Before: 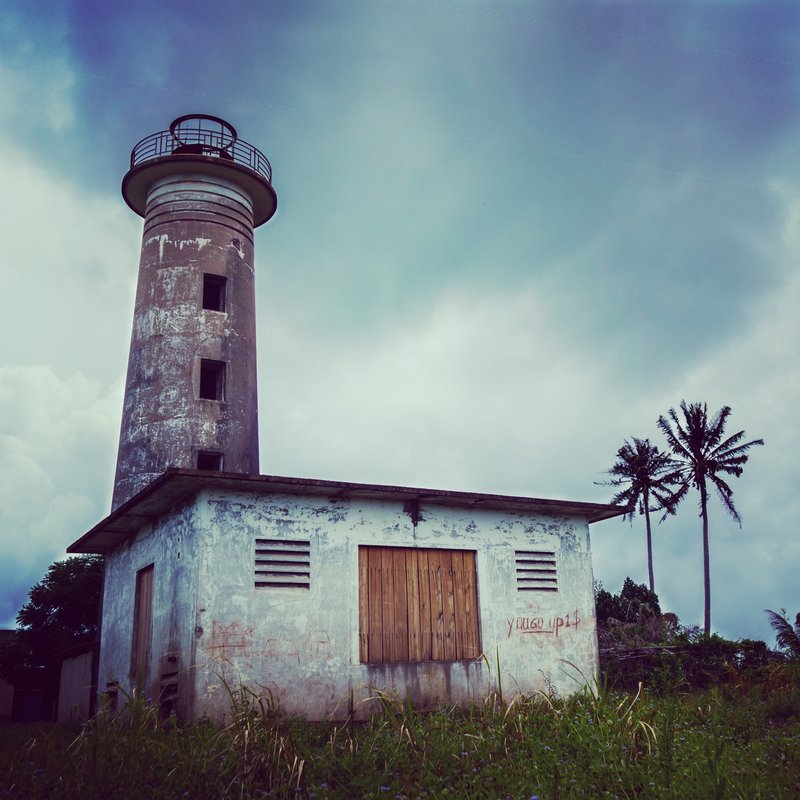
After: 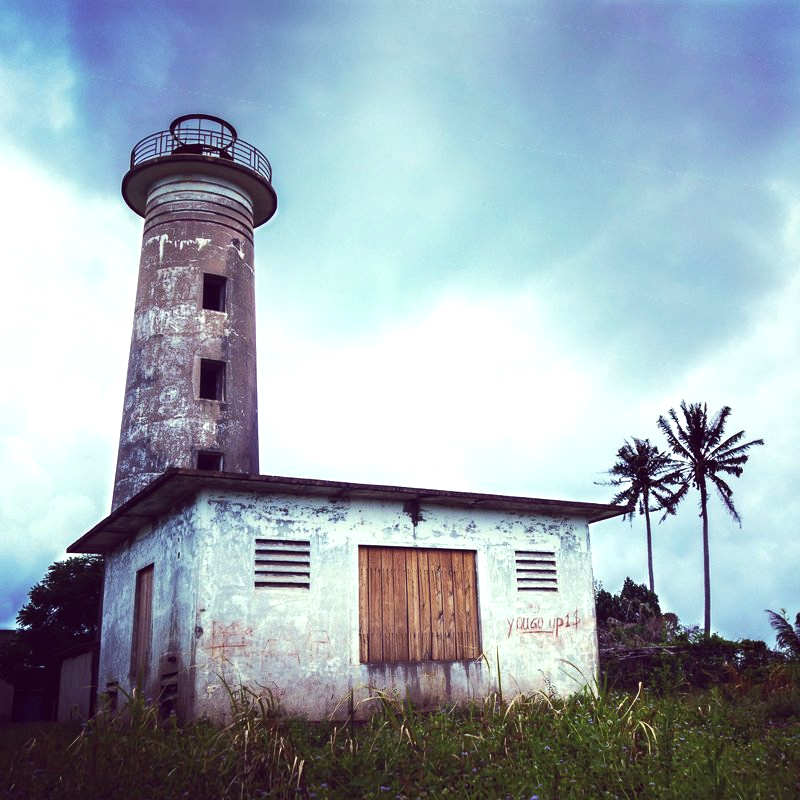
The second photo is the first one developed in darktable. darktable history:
tone equalizer: -8 EV -0.417 EV, -7 EV -0.389 EV, -6 EV -0.333 EV, -5 EV -0.222 EV, -3 EV 0.222 EV, -2 EV 0.333 EV, -1 EV 0.389 EV, +0 EV 0.417 EV, edges refinement/feathering 500, mask exposure compensation -1.57 EV, preserve details no
exposure: exposure 0.493 EV, compensate highlight preservation false
